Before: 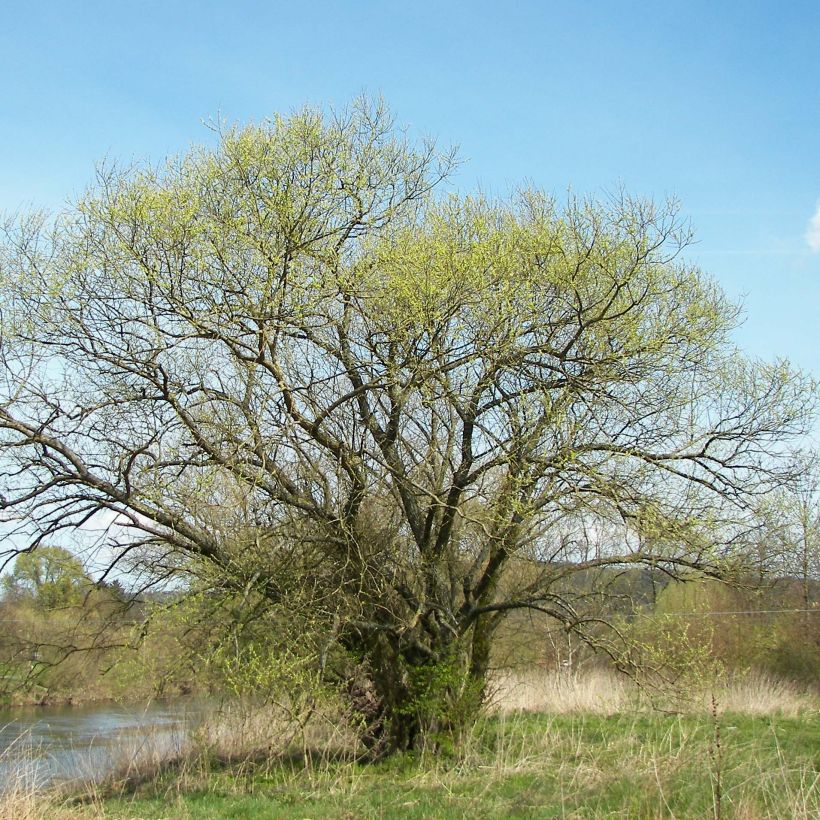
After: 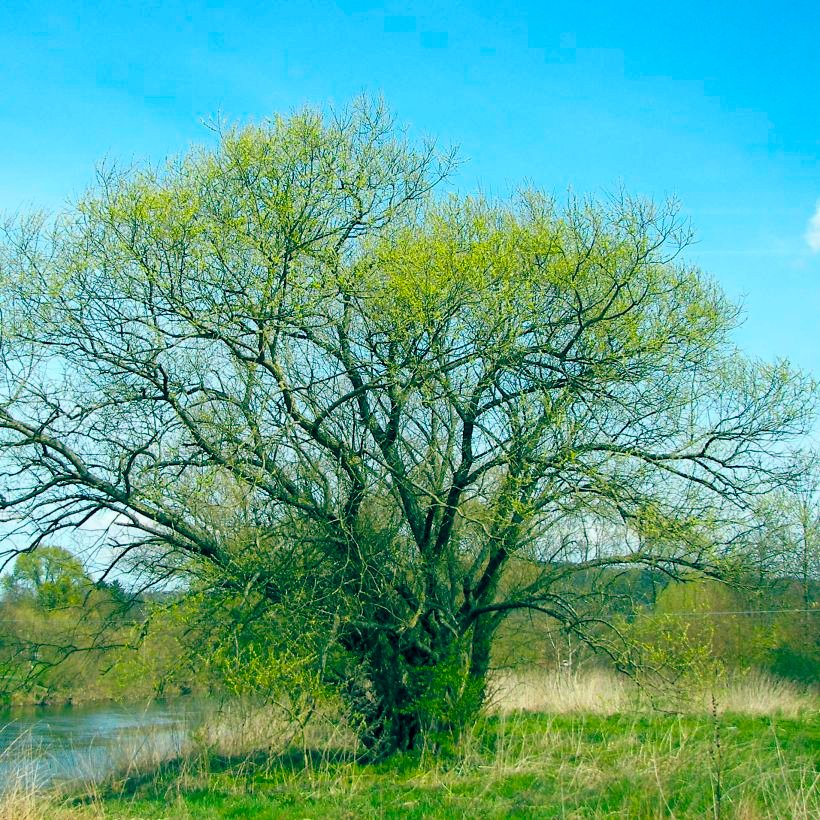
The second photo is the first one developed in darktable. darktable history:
color balance rgb: global offset › luminance -0.537%, global offset › chroma 0.907%, global offset › hue 175.72°, linear chroma grading › global chroma 15.149%, perceptual saturation grading › global saturation 25.37%, global vibrance 20%
